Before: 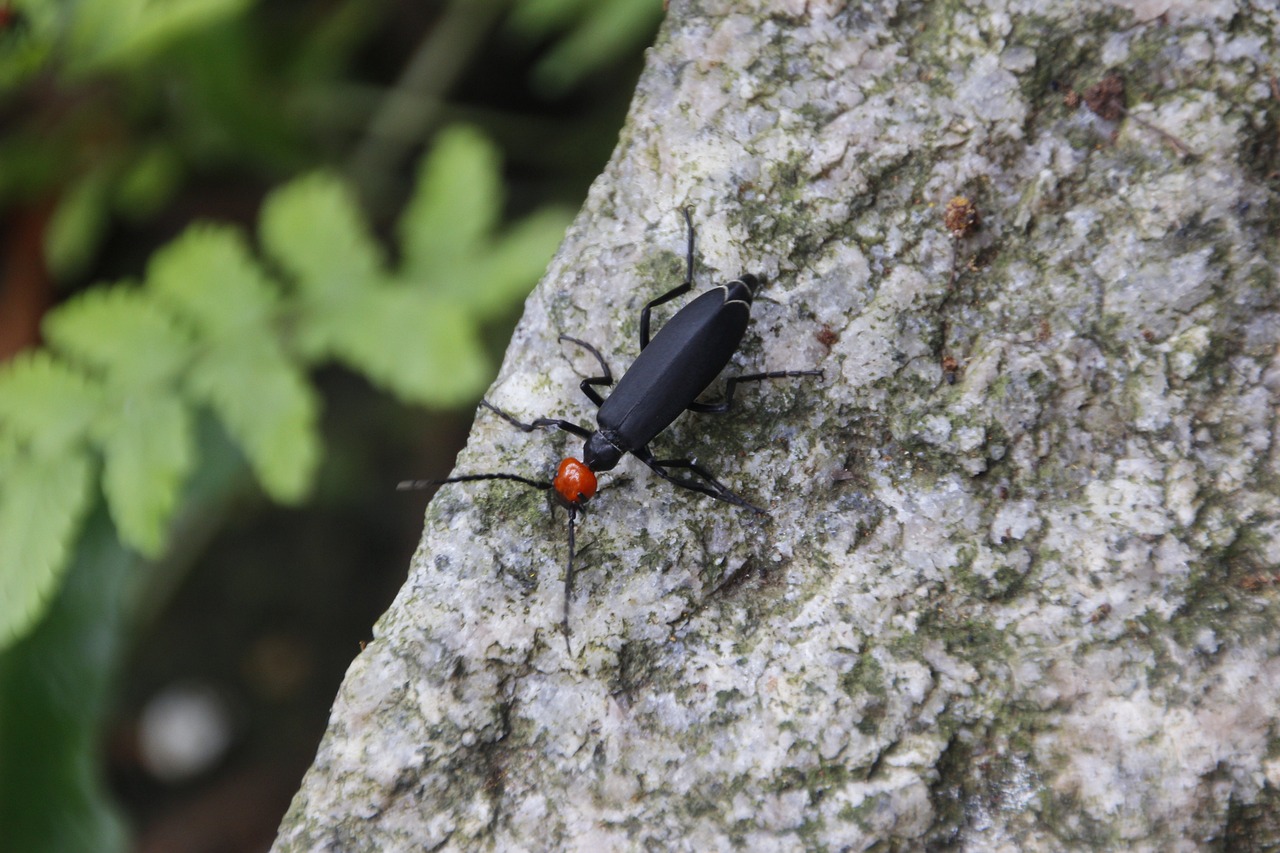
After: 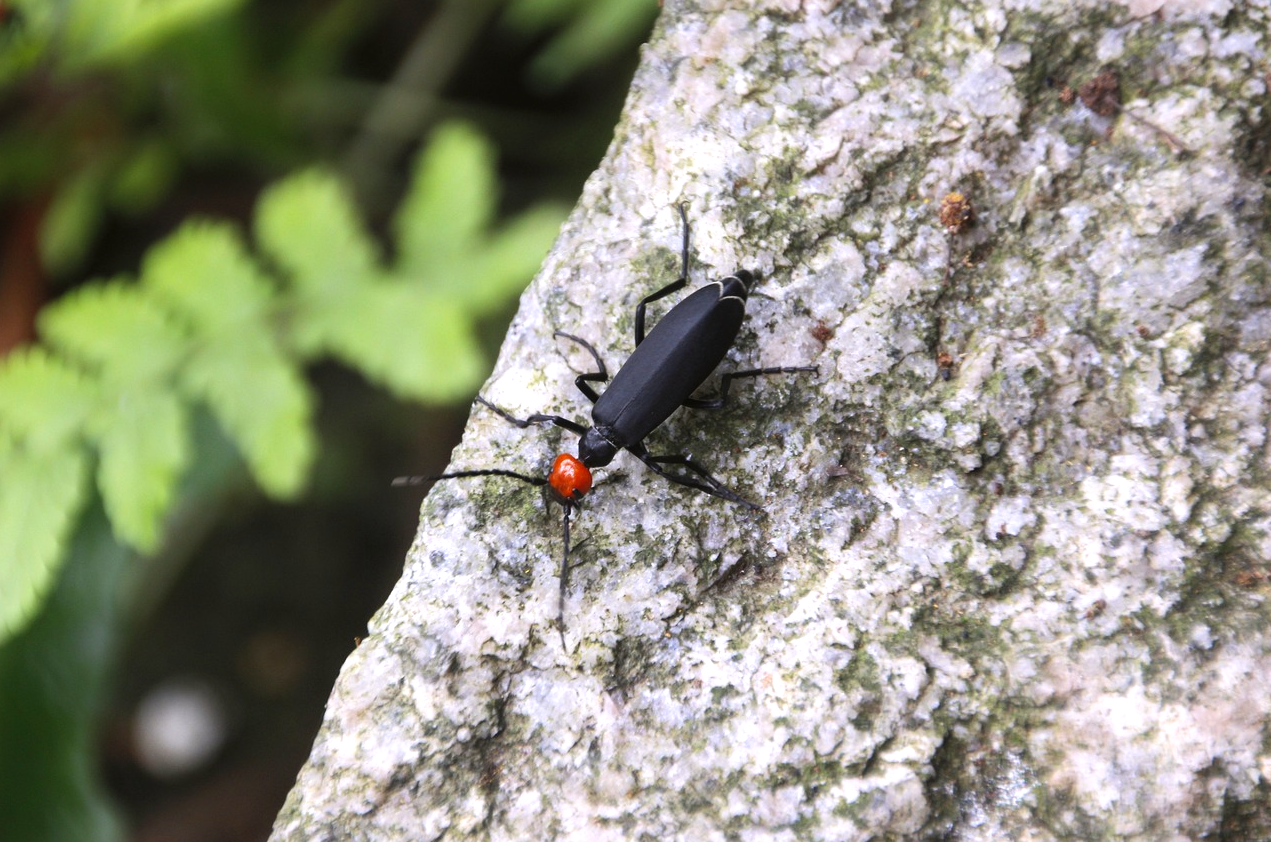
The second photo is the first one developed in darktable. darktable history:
crop: left 0.448%, top 0.572%, right 0.247%, bottom 0.673%
tone equalizer: -8 EV -0.715 EV, -7 EV -0.688 EV, -6 EV -0.561 EV, -5 EV -0.371 EV, -3 EV 0.366 EV, -2 EV 0.6 EV, -1 EV 0.7 EV, +0 EV 0.728 EV, edges refinement/feathering 500, mask exposure compensation -1.57 EV, preserve details guided filter
contrast brightness saturation: brightness 0.095, saturation 0.194
color correction: highlights a* 3.12, highlights b* -1.51, shadows a* -0.061, shadows b* 2.25, saturation 0.98
